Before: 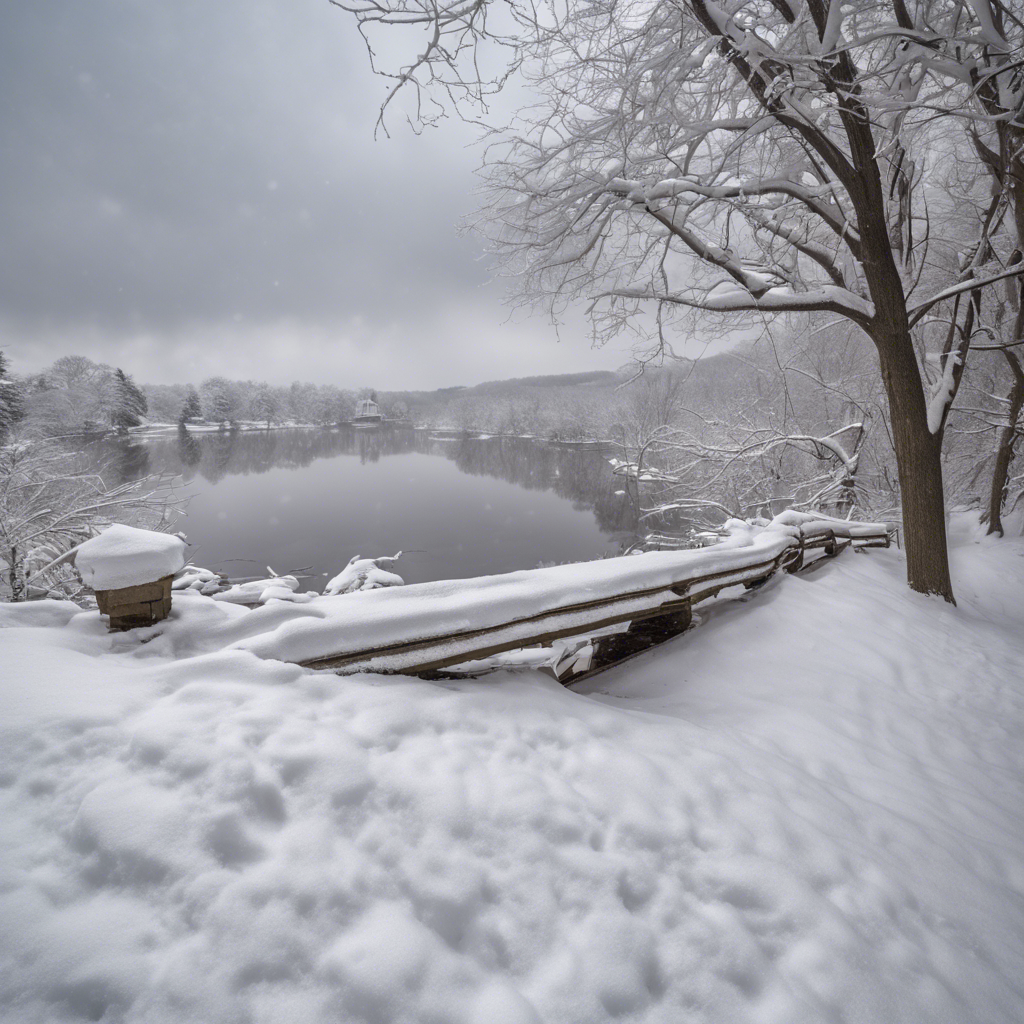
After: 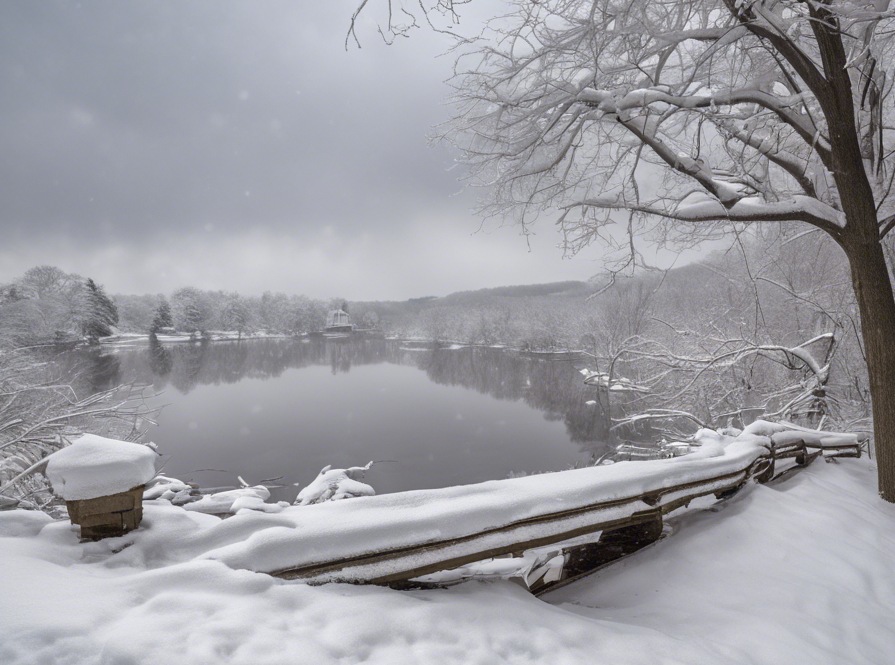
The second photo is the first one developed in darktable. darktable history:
crop: left 2.894%, top 8.85%, right 9.668%, bottom 26.137%
